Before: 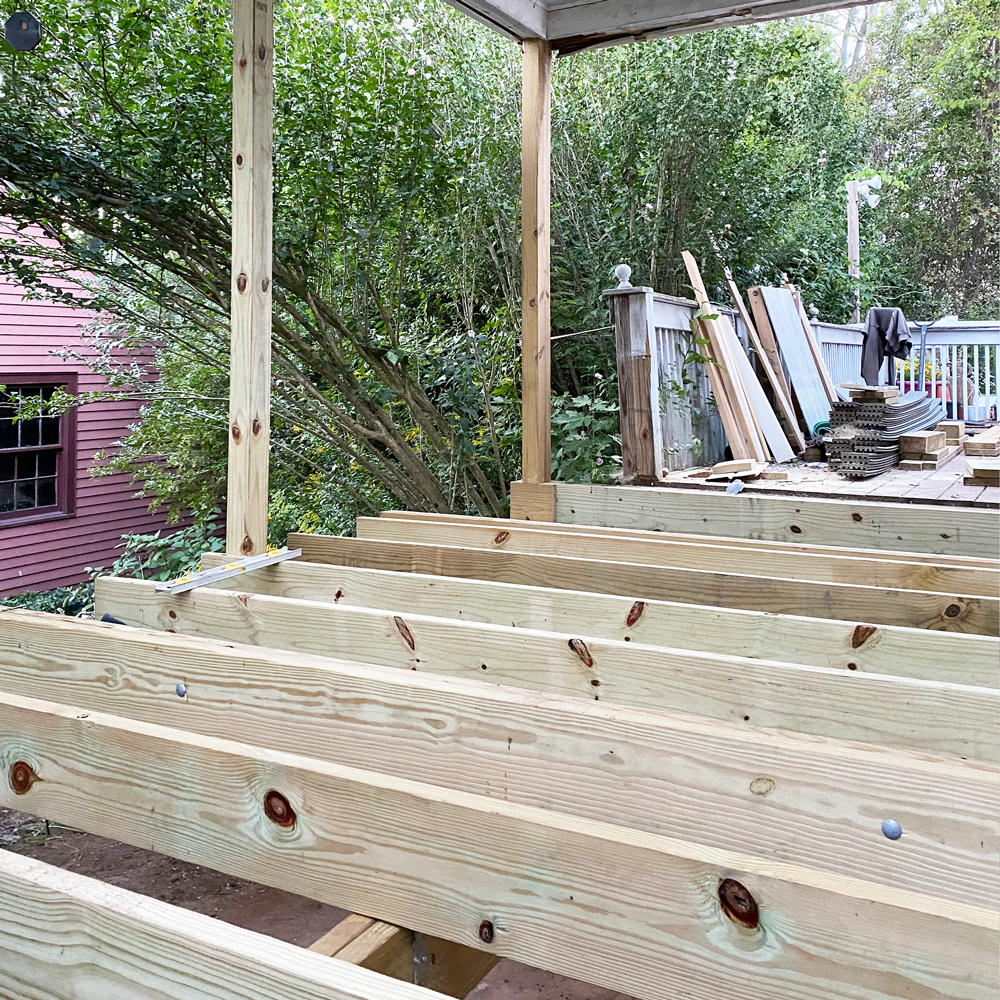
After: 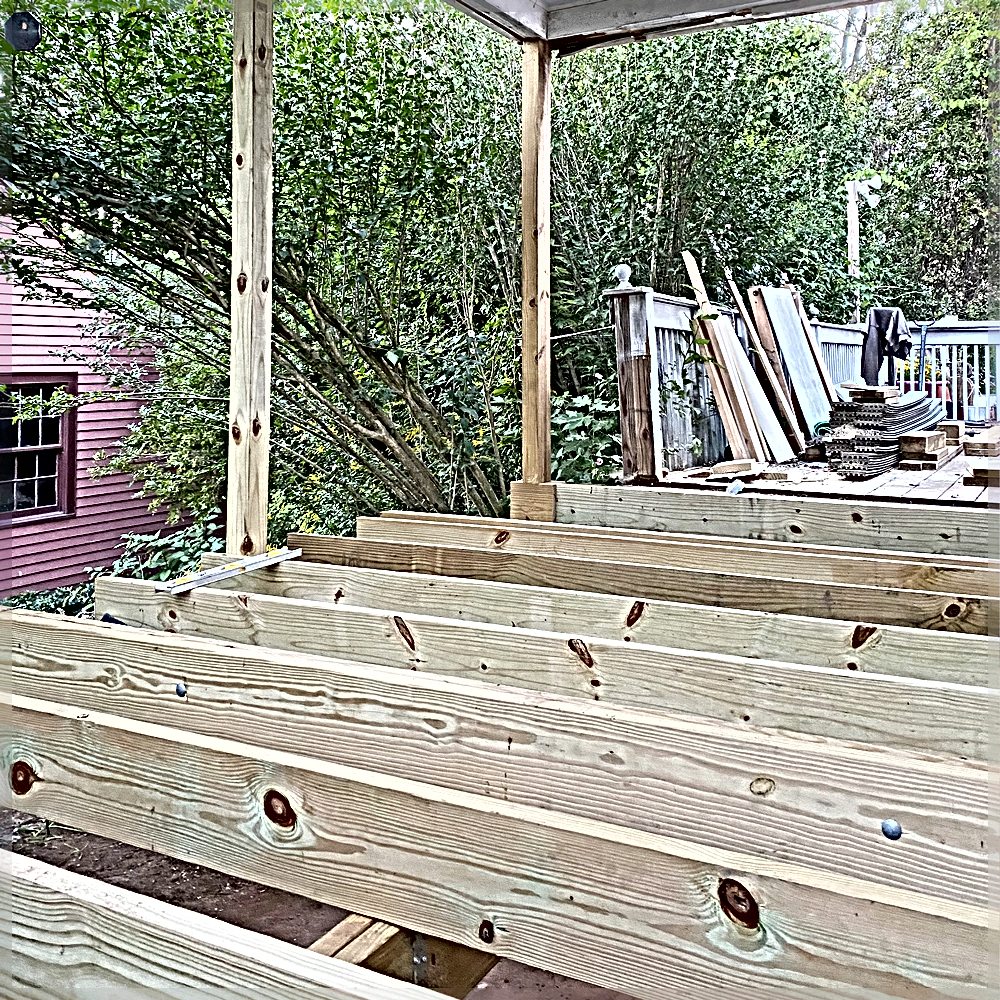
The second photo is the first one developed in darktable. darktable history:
shadows and highlights: radius 125.46, shadows 21.19, highlights -21.19, low approximation 0.01
sharpen: radius 6.3, amount 1.8, threshold 0
